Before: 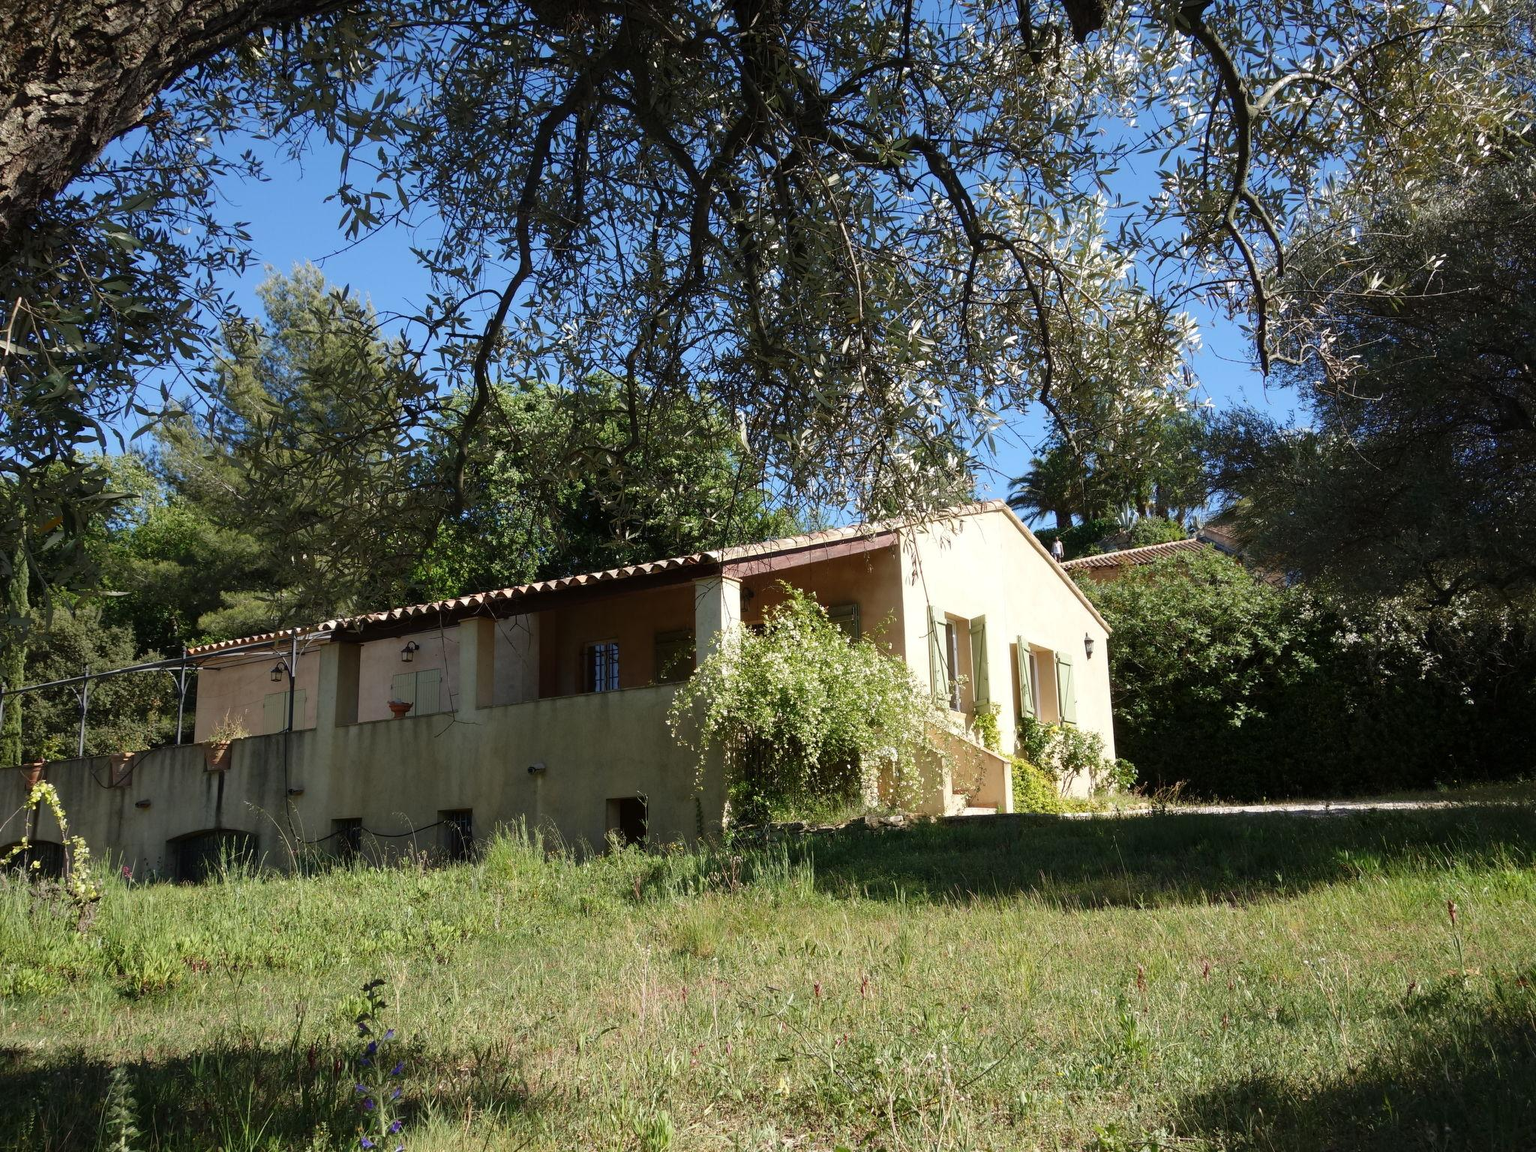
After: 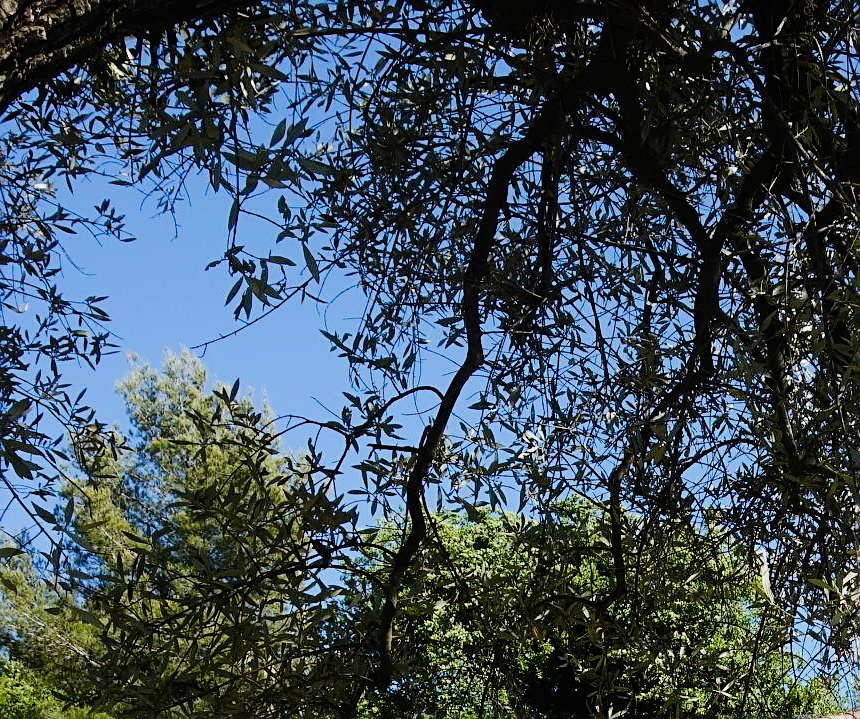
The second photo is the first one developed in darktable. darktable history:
filmic rgb: black relative exposure -7.65 EV, white relative exposure 4.56 EV, threshold 5.94 EV, hardness 3.61, enable highlight reconstruction true
sharpen: amount 0.479
crop and rotate: left 11.083%, top 0.048%, right 46.918%, bottom 53.09%
exposure: black level correction -0.006, exposure 0.069 EV, compensate exposure bias true, compensate highlight preservation false
tone equalizer: -8 EV -0.771 EV, -7 EV -0.737 EV, -6 EV -0.605 EV, -5 EV -0.398 EV, -3 EV 0.394 EV, -2 EV 0.6 EV, -1 EV 0.694 EV, +0 EV 0.75 EV, edges refinement/feathering 500, mask exposure compensation -1.57 EV, preserve details no
color balance rgb: linear chroma grading › global chroma 10.652%, perceptual saturation grading › global saturation 34.795%, perceptual saturation grading › highlights -29.856%, perceptual saturation grading › shadows 35.402%
